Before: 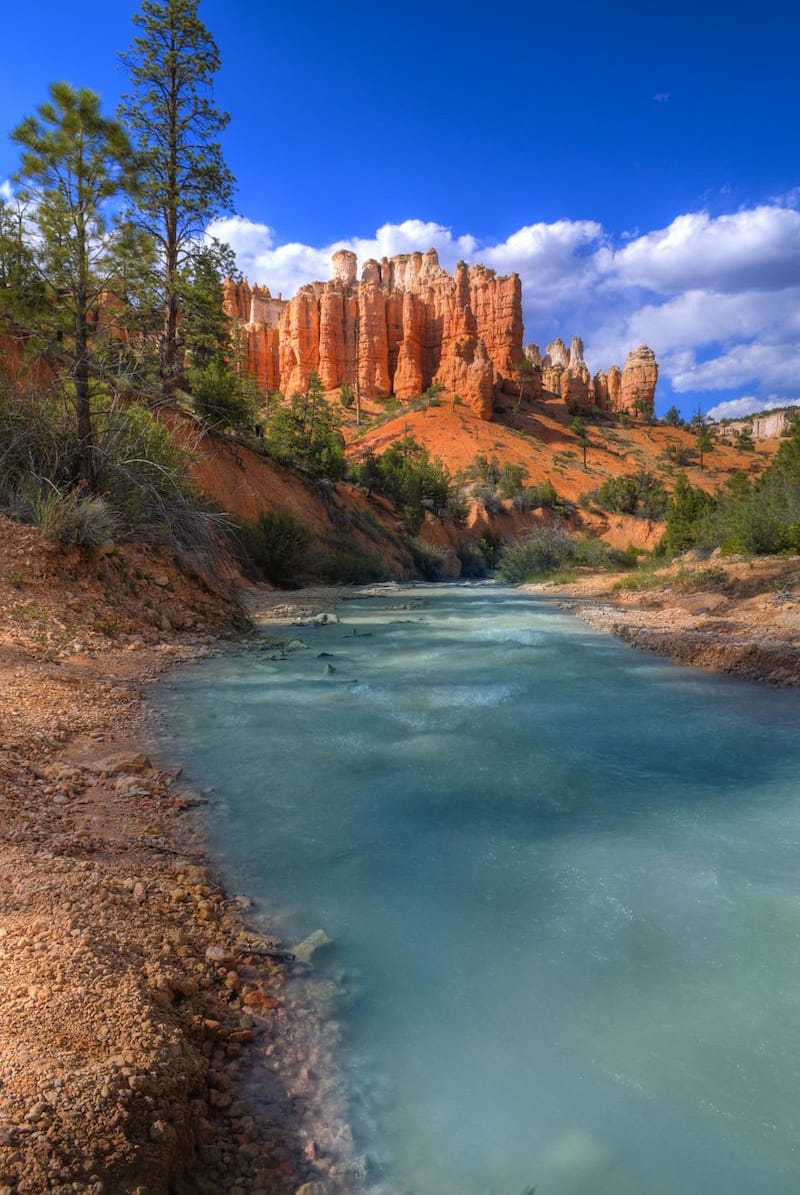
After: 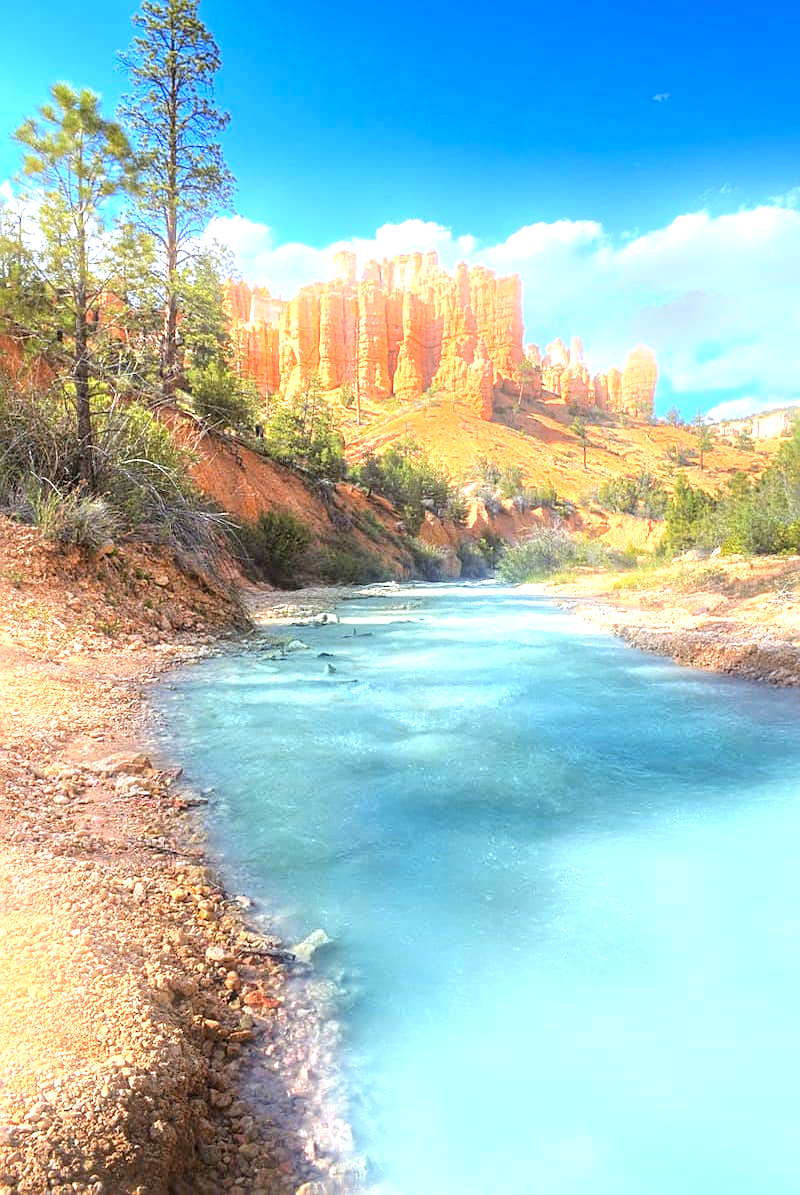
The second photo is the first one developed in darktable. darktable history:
exposure: black level correction 0, exposure 2 EV, compensate highlight preservation false
sharpen: on, module defaults
color correction: highlights a* -2.73, highlights b* -2.09, shadows a* 2.41, shadows b* 2.73
bloom: size 9%, threshold 100%, strength 7%
